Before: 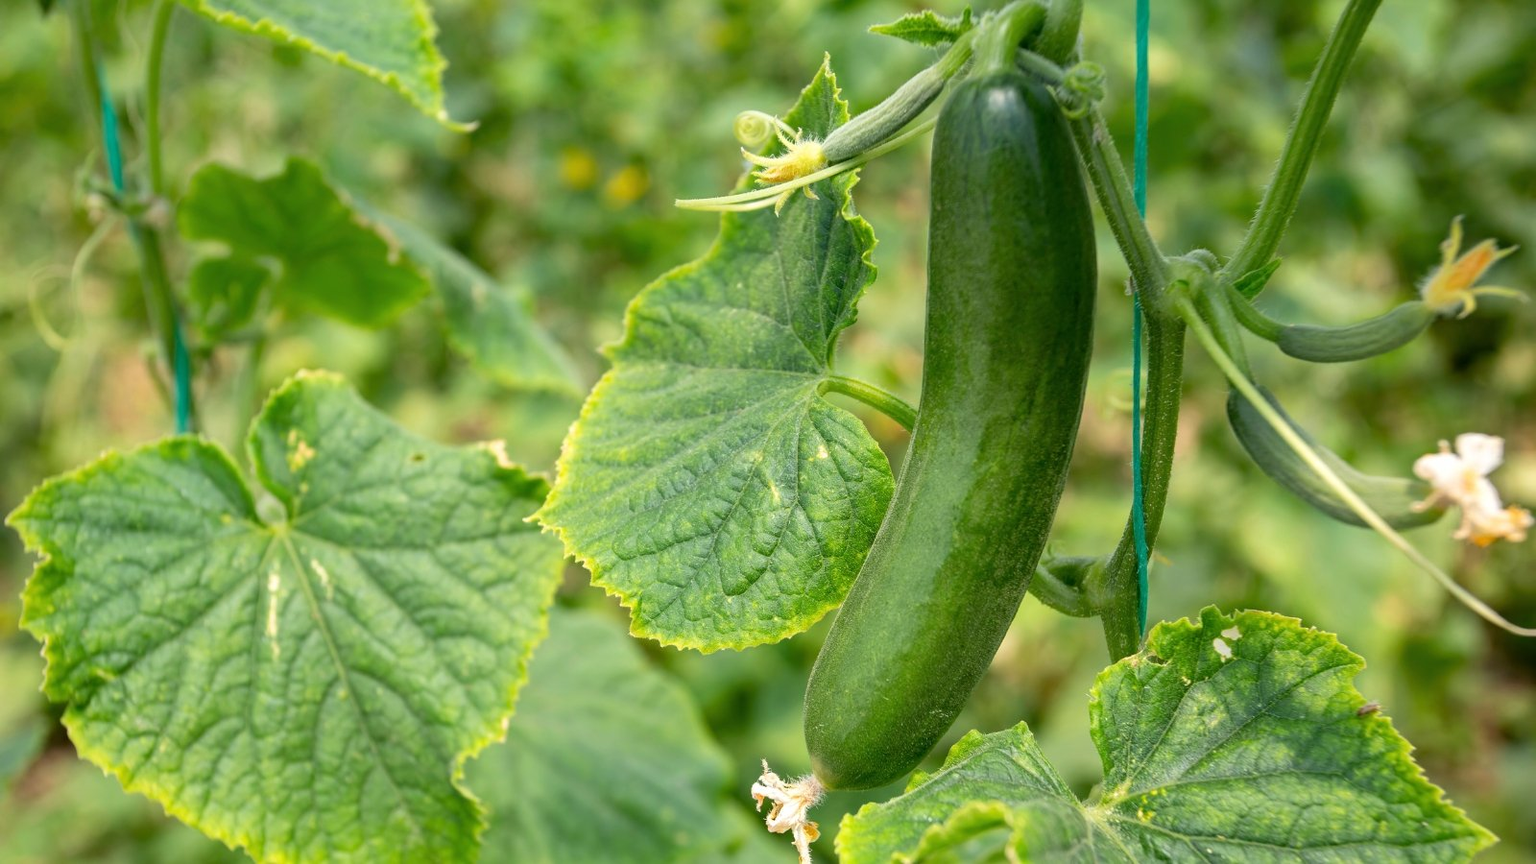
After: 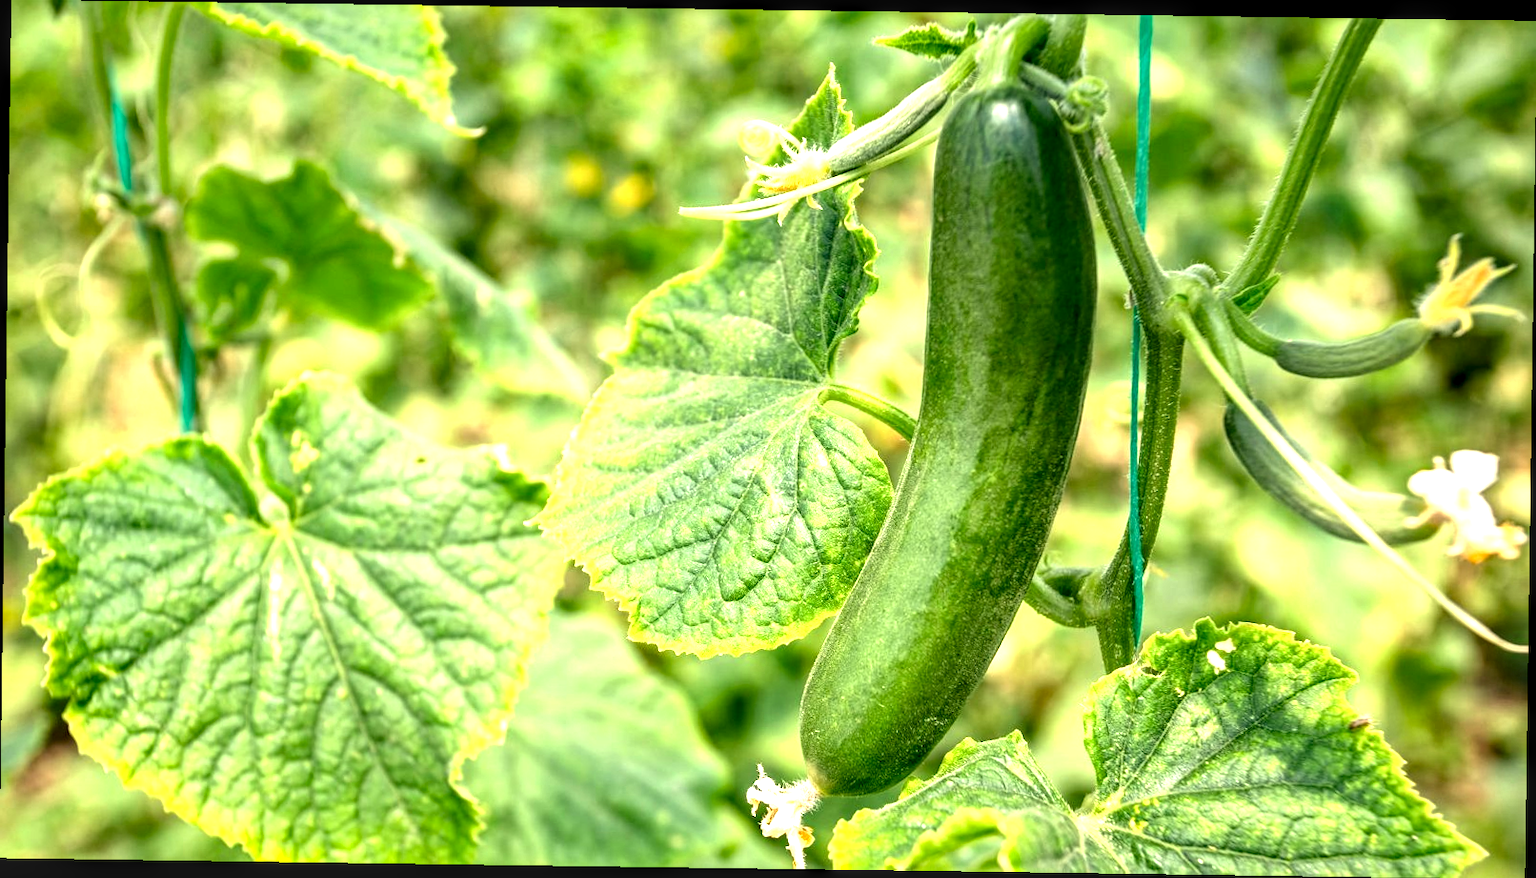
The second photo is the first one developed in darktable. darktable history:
white balance: red 1.029, blue 0.92
rotate and perspective: rotation 0.8°, automatic cropping off
exposure: black level correction 0, exposure 1.125 EV, compensate exposure bias true, compensate highlight preservation false
local contrast: detail 160%
